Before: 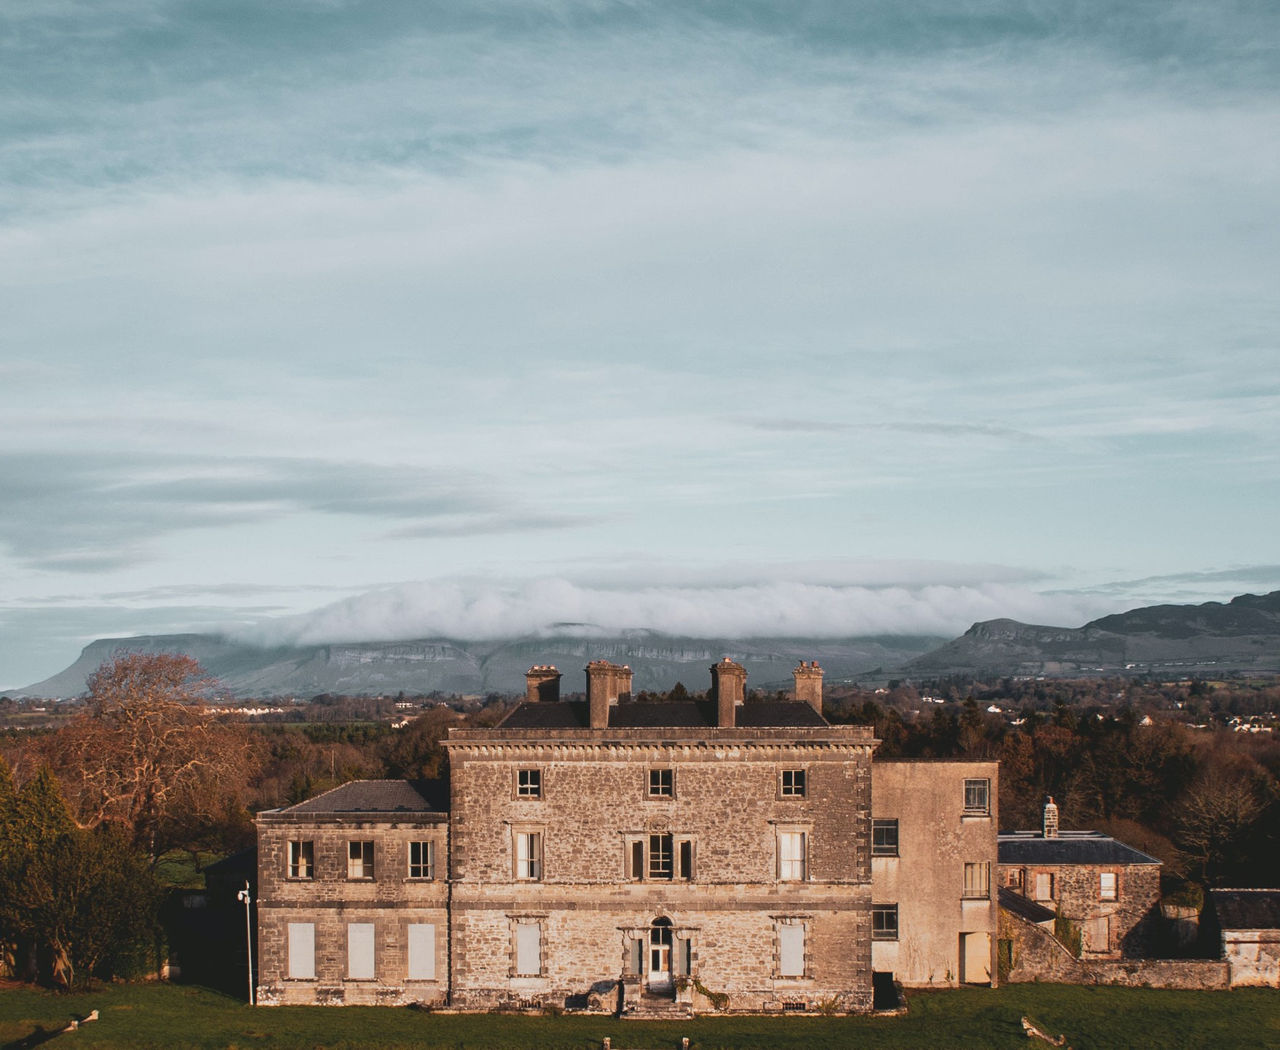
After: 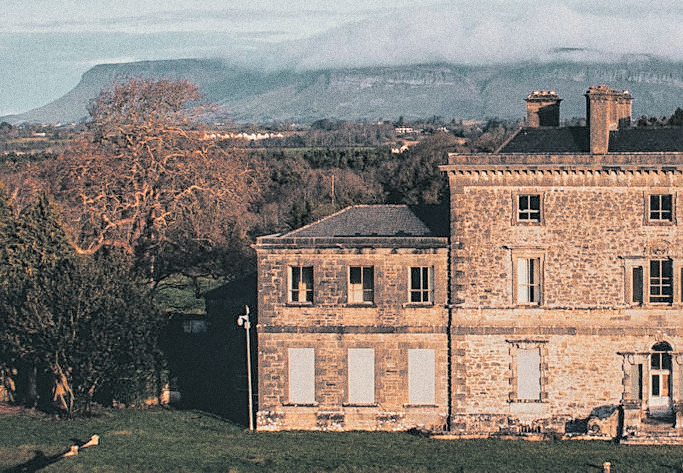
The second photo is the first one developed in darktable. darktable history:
tone curve: curves: ch0 [(0, 0) (0.26, 0.424) (0.417, 0.585) (1, 1)]
sharpen: on, module defaults
grain: coarseness 0.09 ISO, strength 40%
split-toning: shadows › hue 205.2°, shadows › saturation 0.29, highlights › hue 50.4°, highlights › saturation 0.38, balance -49.9
local contrast: on, module defaults
crop and rotate: top 54.778%, right 46.61%, bottom 0.159%
exposure: exposure -0.293 EV, compensate highlight preservation false
